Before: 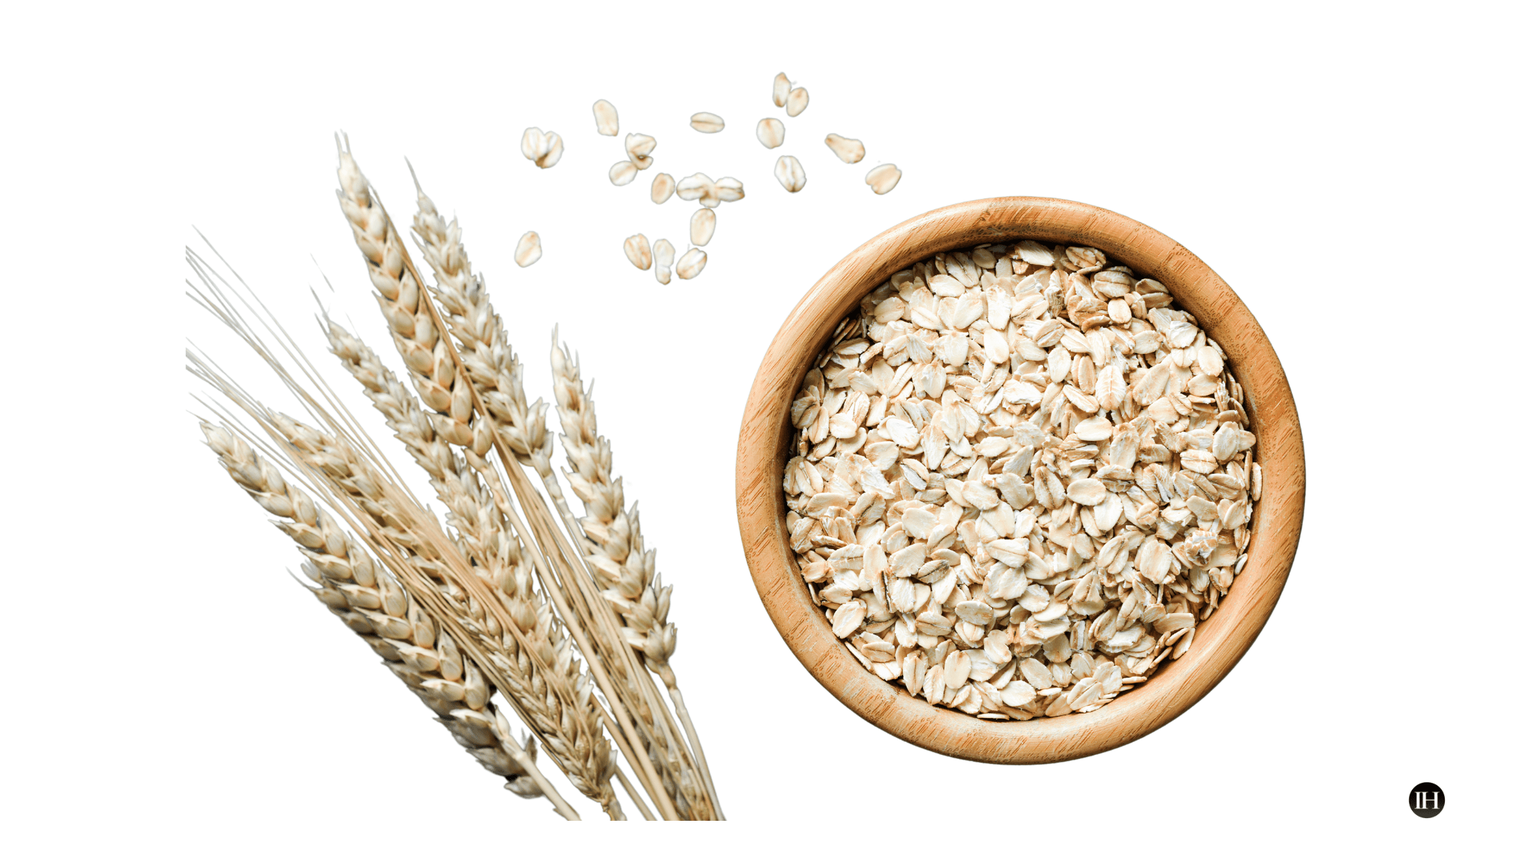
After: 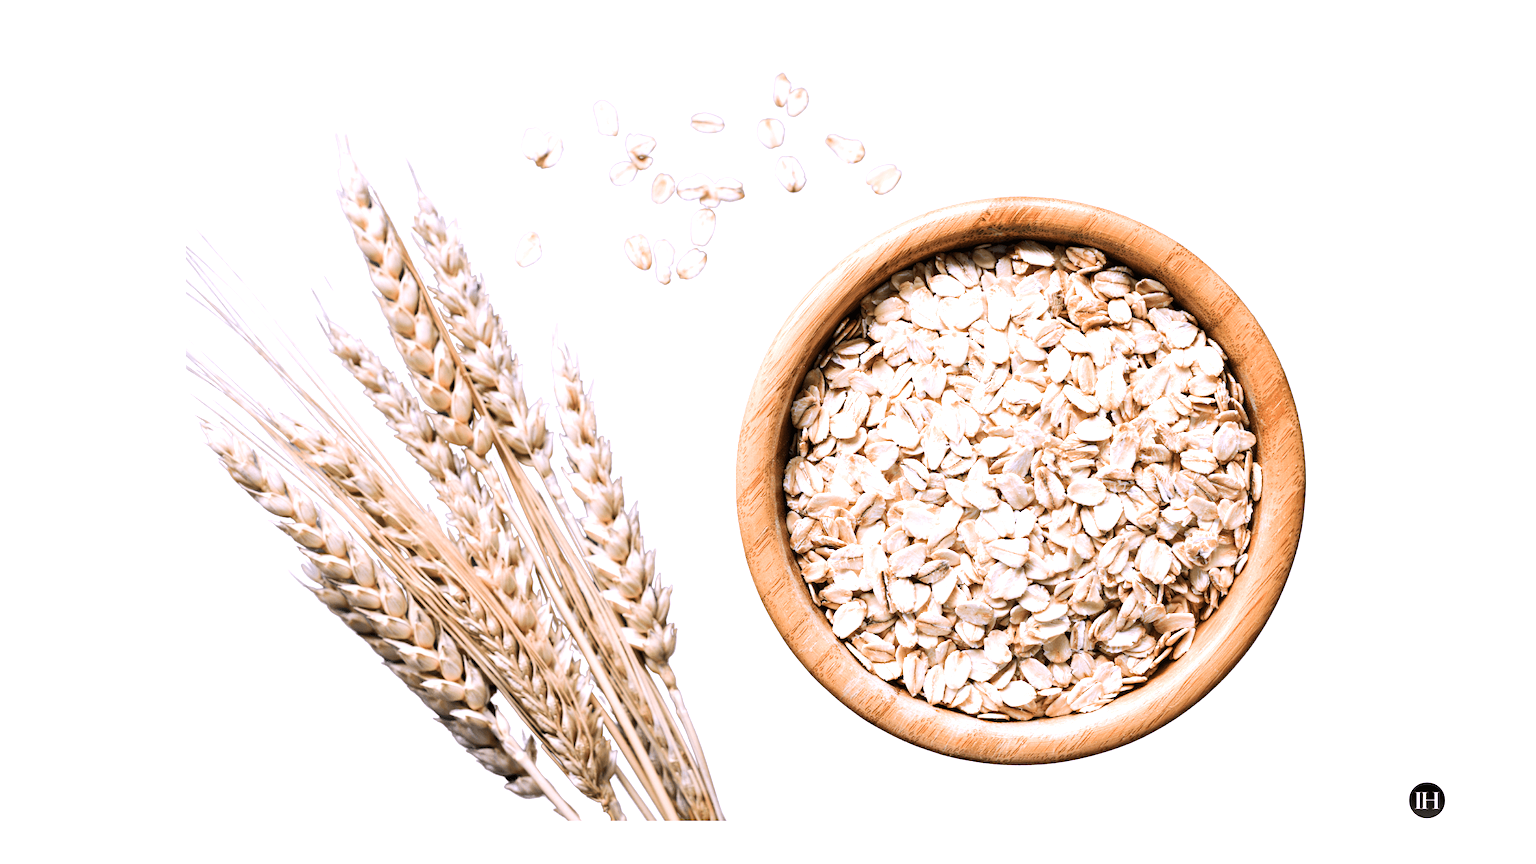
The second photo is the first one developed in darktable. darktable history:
tone equalizer: -8 EV -0.417 EV, -7 EV -0.389 EV, -6 EV -0.333 EV, -5 EV -0.222 EV, -3 EV 0.222 EV, -2 EV 0.333 EV, -1 EV 0.389 EV, +0 EV 0.417 EV, edges refinement/feathering 500, mask exposure compensation -1.57 EV, preserve details no
white balance: red 1.066, blue 1.119
